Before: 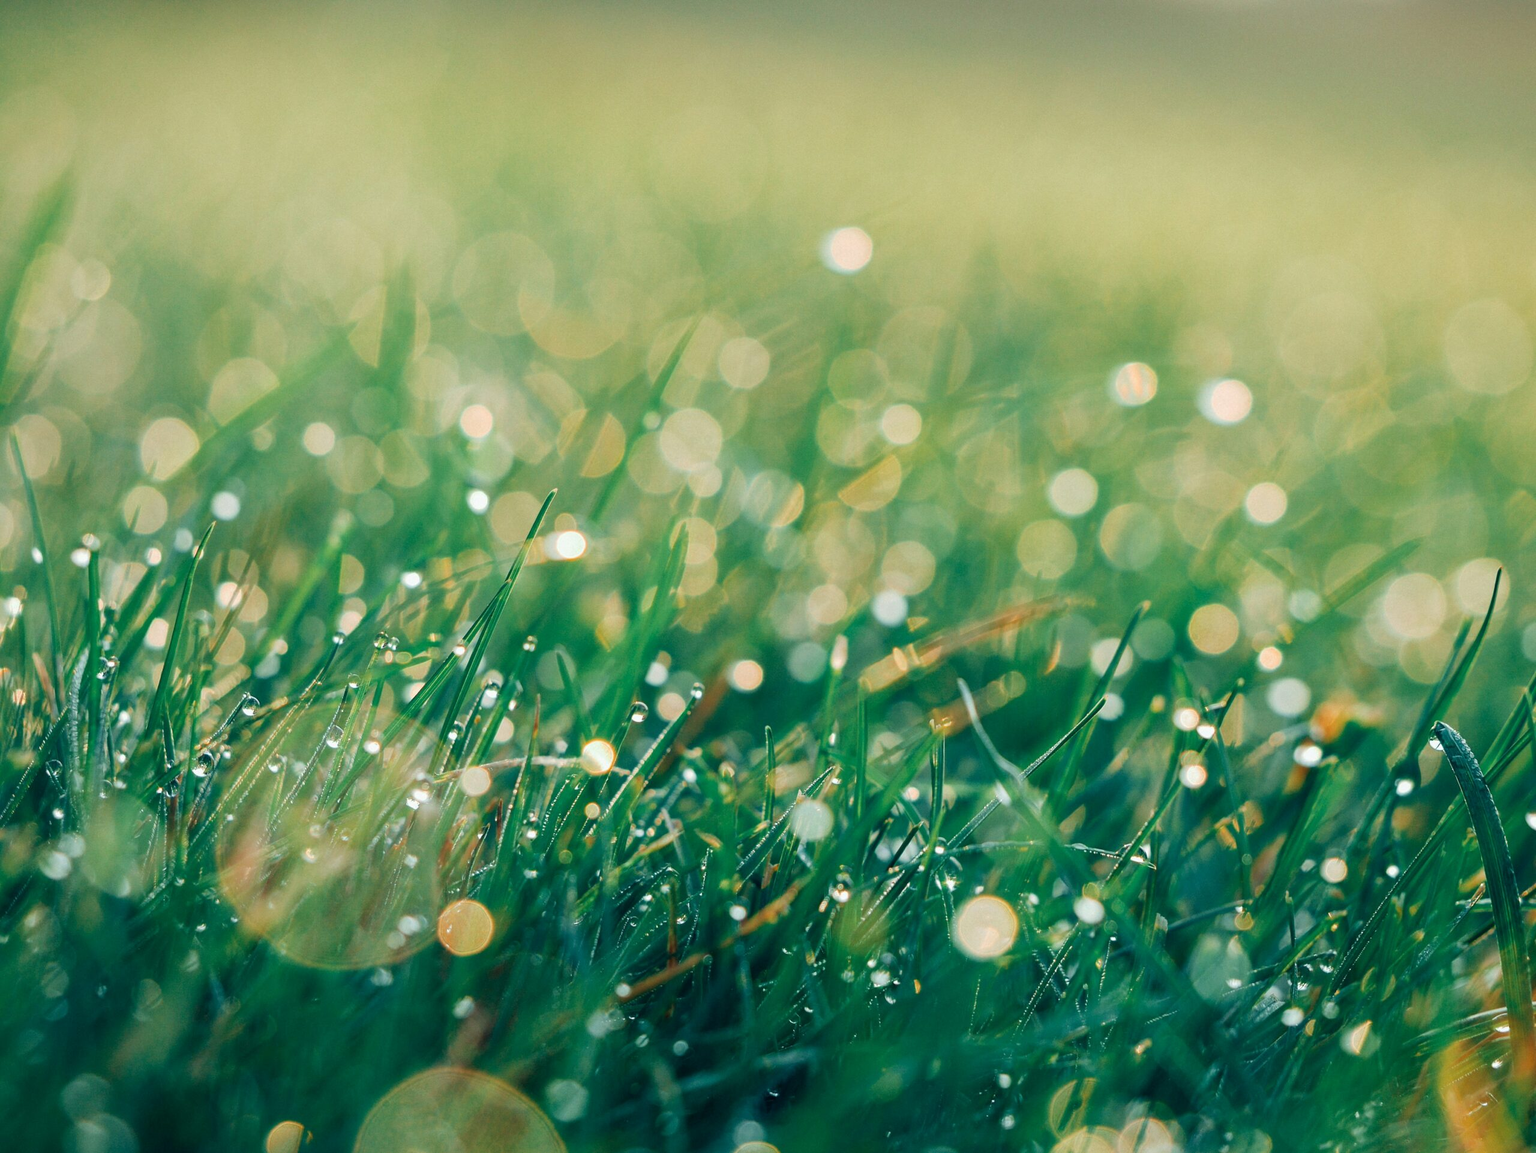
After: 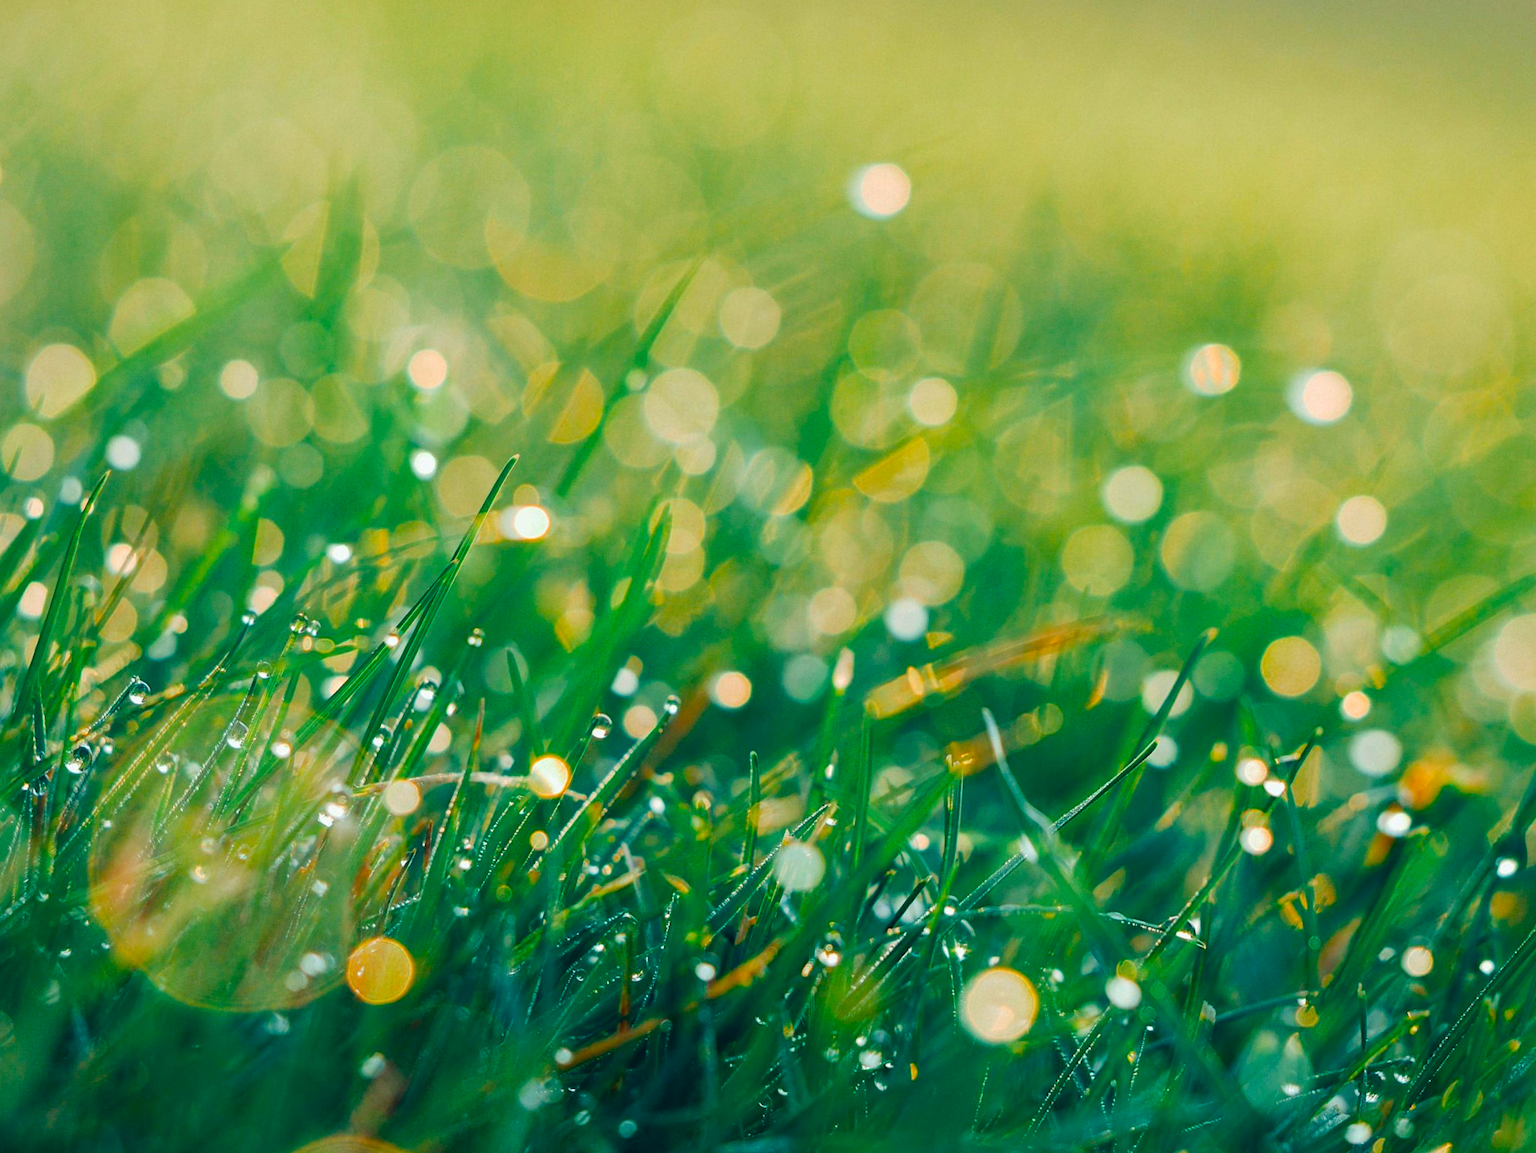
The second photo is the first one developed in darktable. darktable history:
color balance rgb: linear chroma grading › global chroma 15%, perceptual saturation grading › global saturation 30%
crop and rotate: angle -3.27°, left 5.211%, top 5.211%, right 4.607%, bottom 4.607%
